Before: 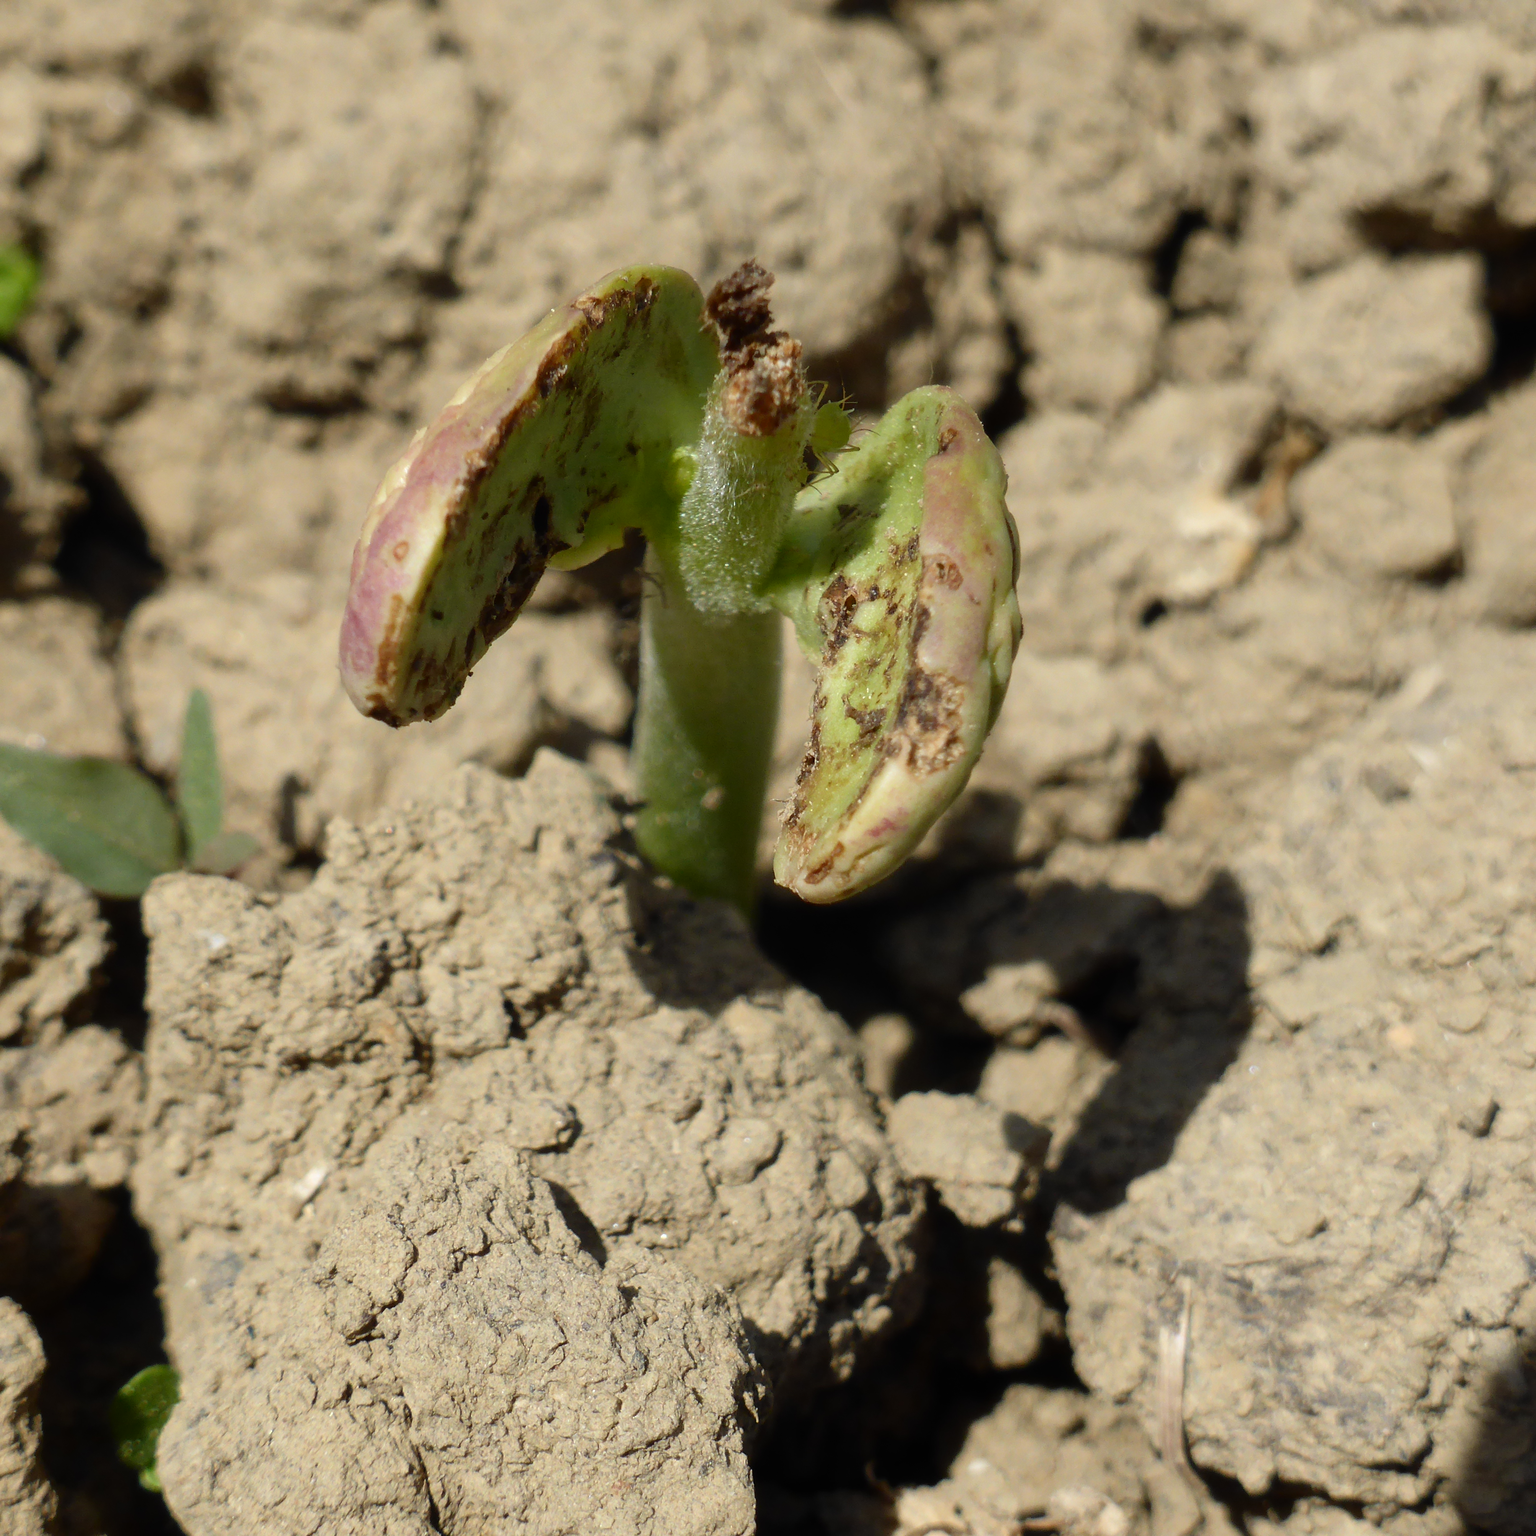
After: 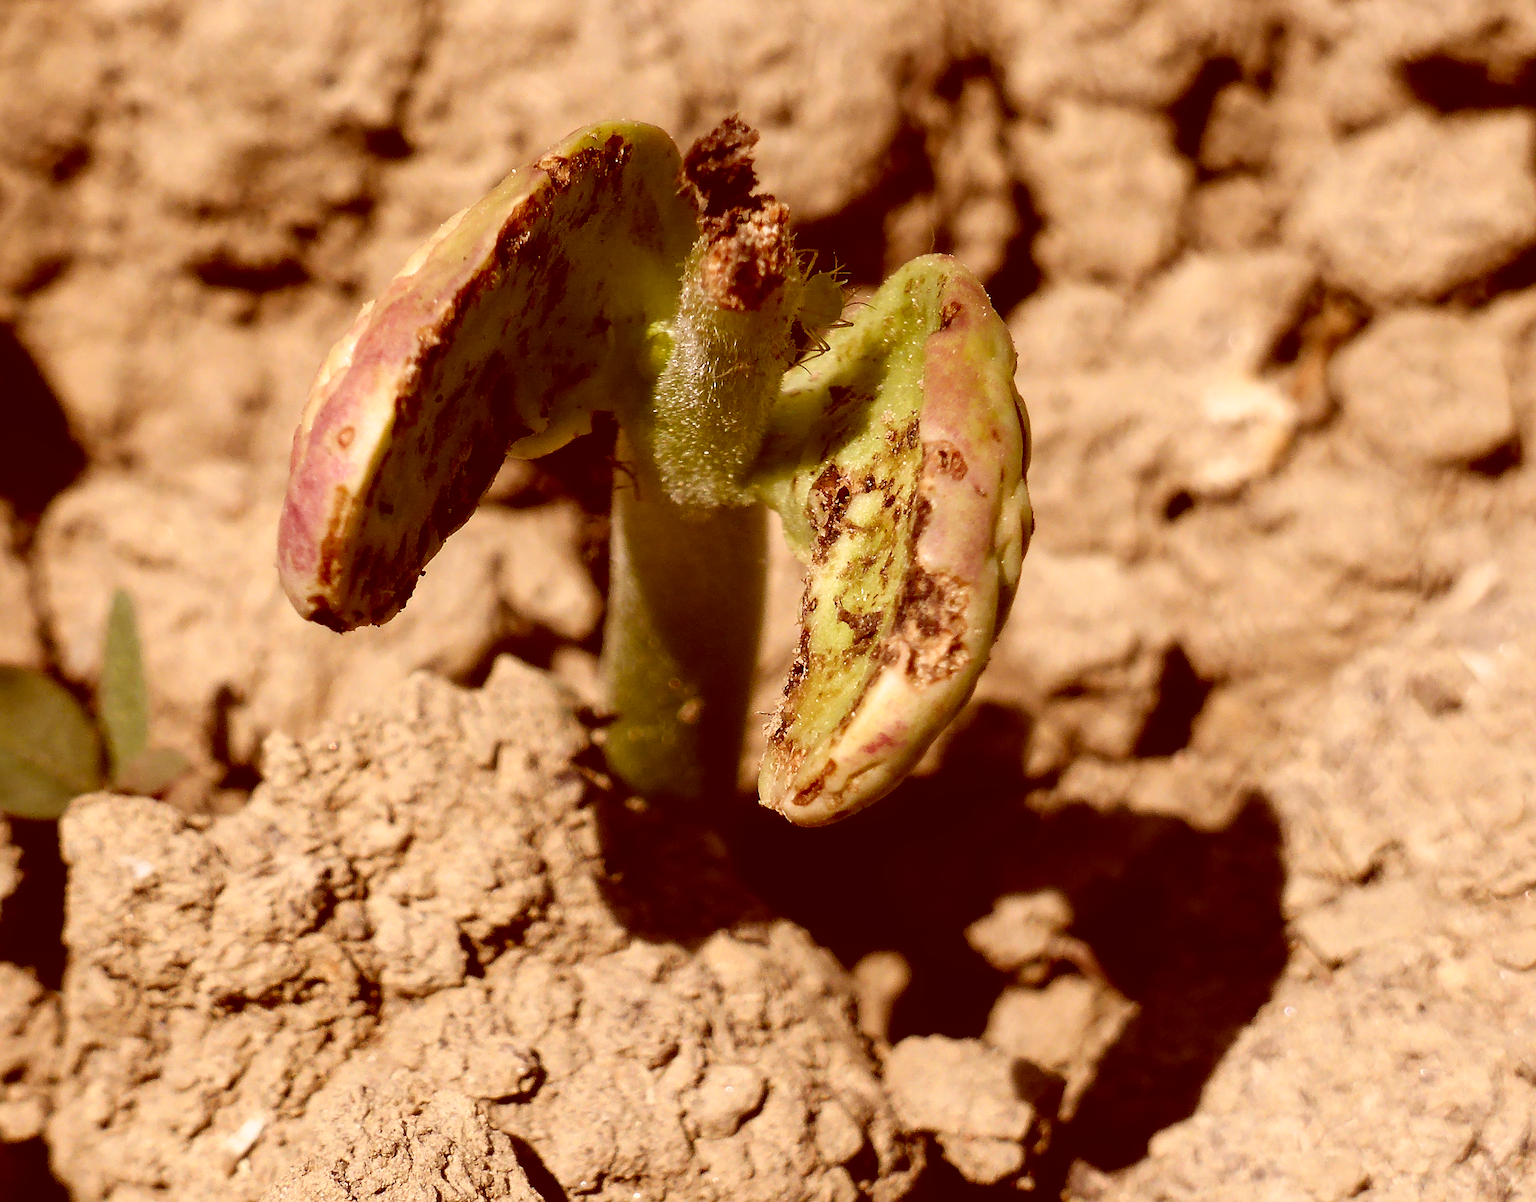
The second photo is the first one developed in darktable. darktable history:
crop: left 5.774%, top 10.158%, right 3.827%, bottom 19.049%
sharpen: radius 1.393, amount 1.238, threshold 0.826
tone curve: curves: ch0 [(0, 0) (0.003, 0.023) (0.011, 0.024) (0.025, 0.028) (0.044, 0.035) (0.069, 0.043) (0.1, 0.052) (0.136, 0.063) (0.177, 0.094) (0.224, 0.145) (0.277, 0.209) (0.335, 0.281) (0.399, 0.364) (0.468, 0.453) (0.543, 0.553) (0.623, 0.66) (0.709, 0.767) (0.801, 0.88) (0.898, 0.968) (1, 1)], preserve colors none
color correction: highlights a* 9.31, highlights b* 8.47, shadows a* 39.5, shadows b* 39.35, saturation 0.799
